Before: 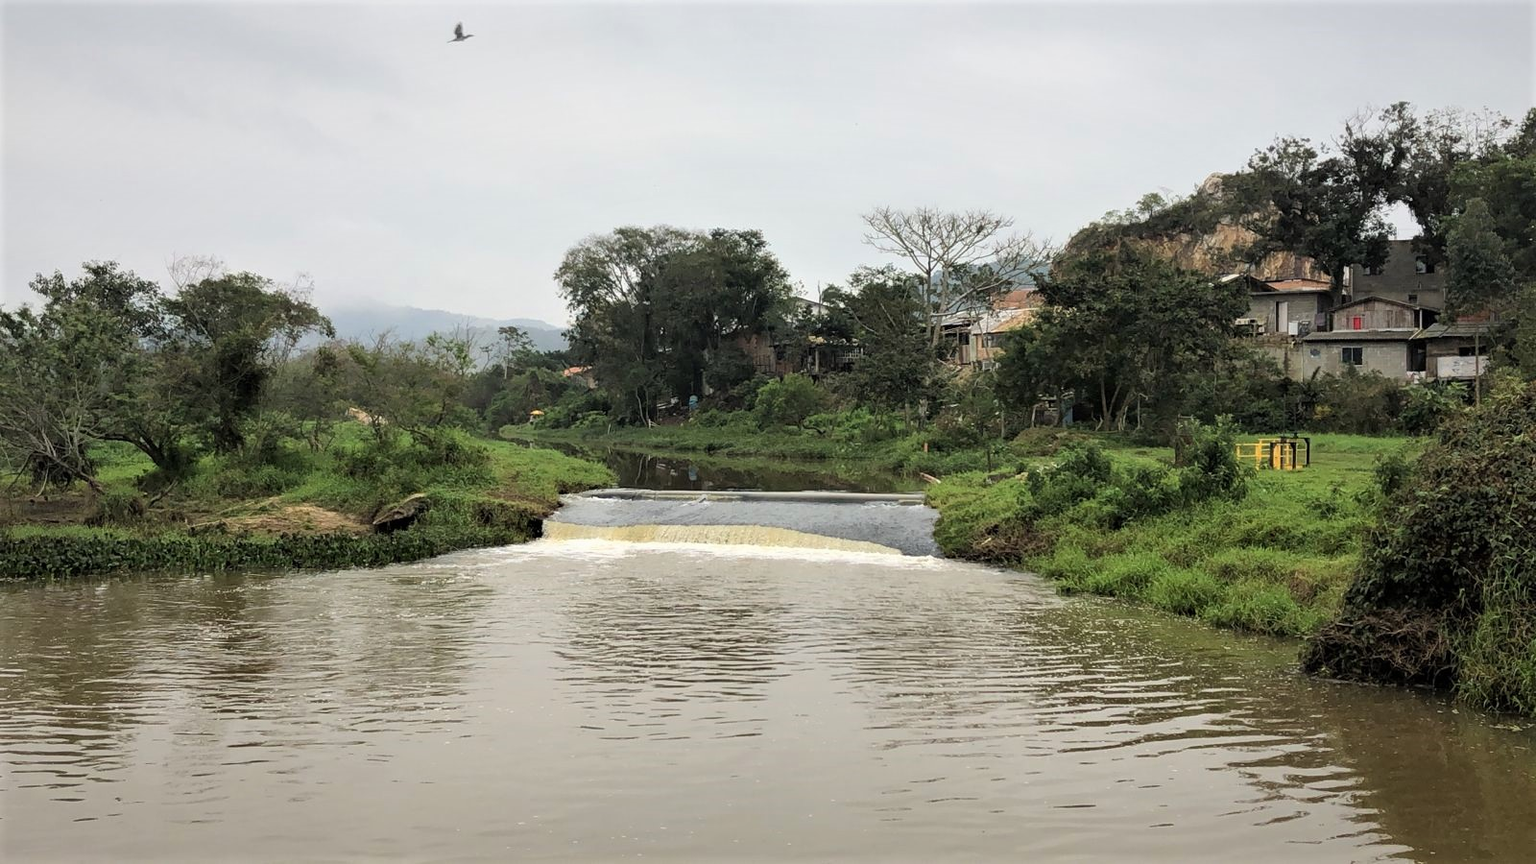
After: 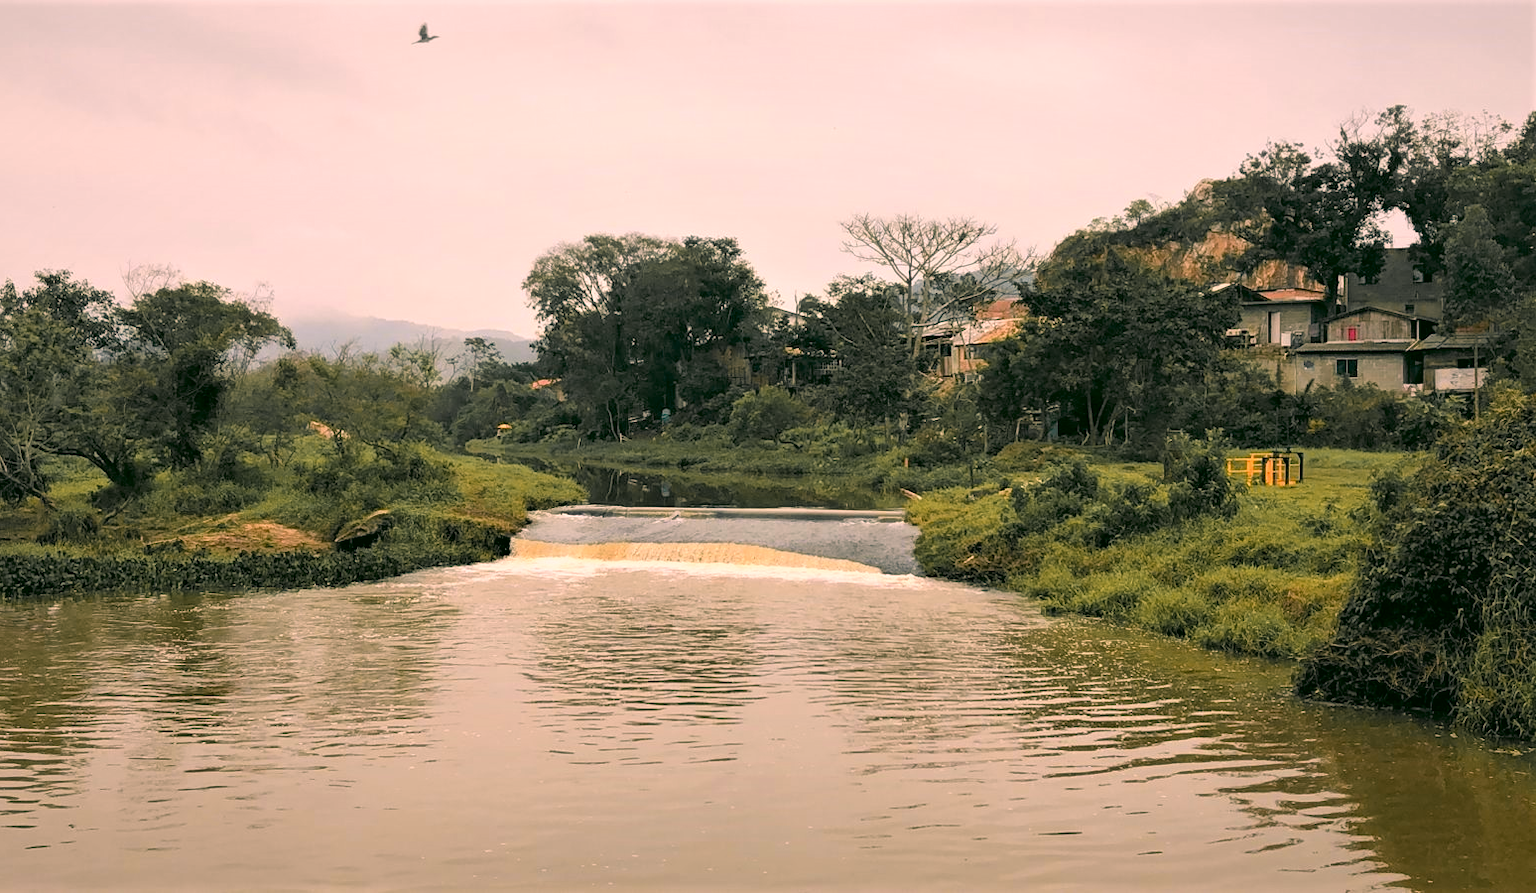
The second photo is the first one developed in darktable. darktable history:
color correction: highlights a* 5.3, highlights b* 24.26, shadows a* -15.58, shadows b* 4.02
color zones: curves: ch1 [(0.263, 0.53) (0.376, 0.287) (0.487, 0.512) (0.748, 0.547) (1, 0.513)]; ch2 [(0.262, 0.45) (0.751, 0.477)], mix 31.98%
white balance: red 1.066, blue 1.119
crop and rotate: left 3.238%
